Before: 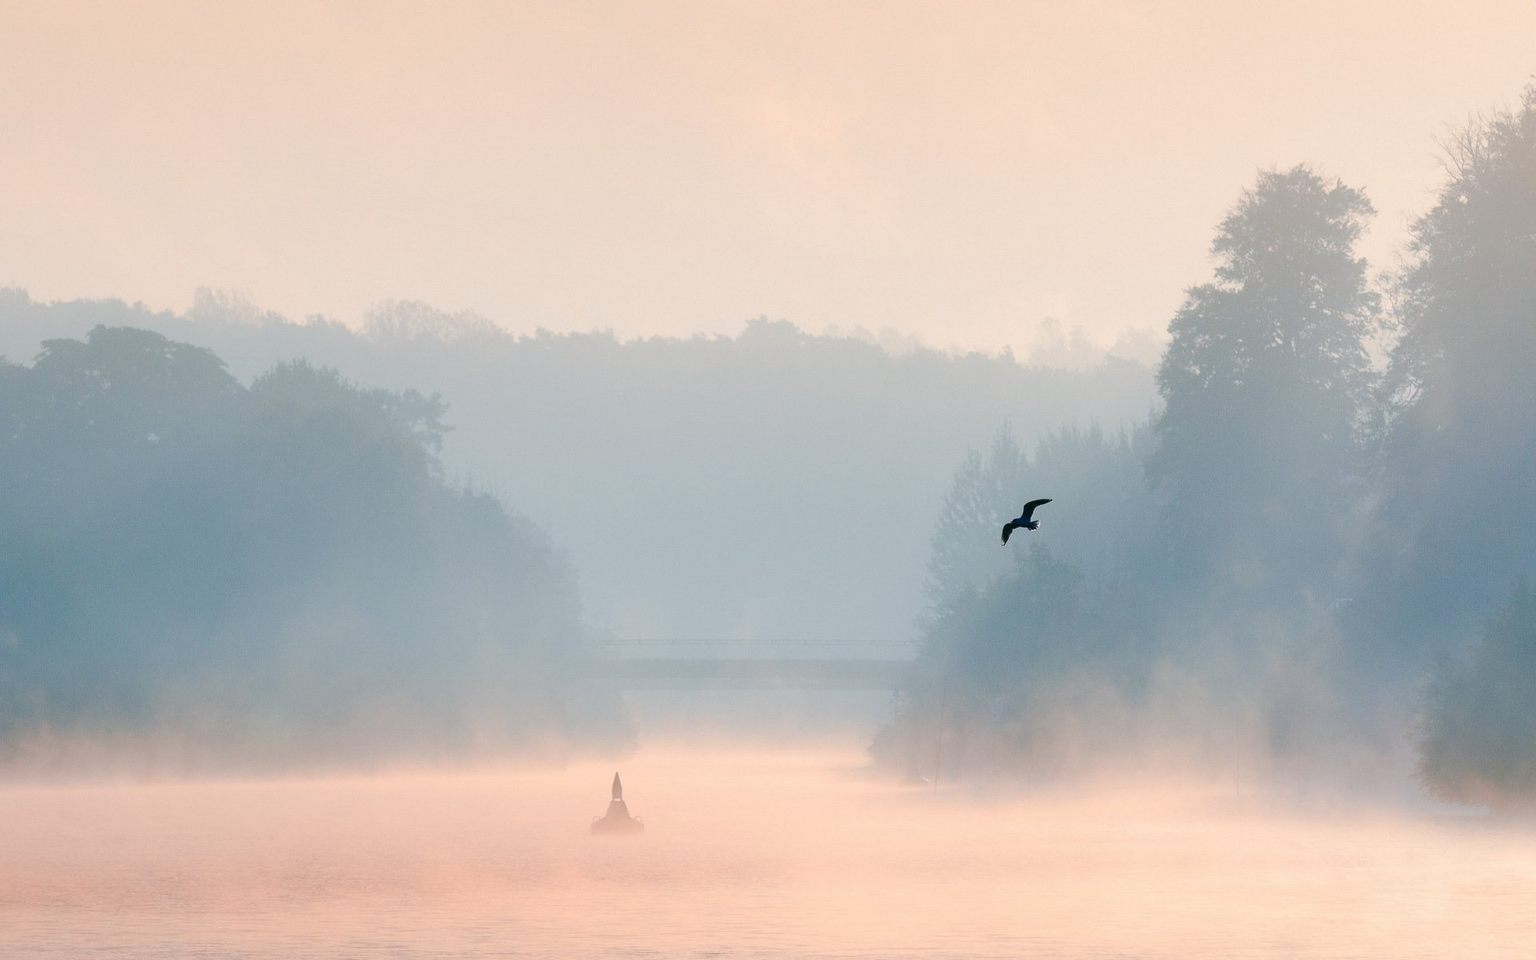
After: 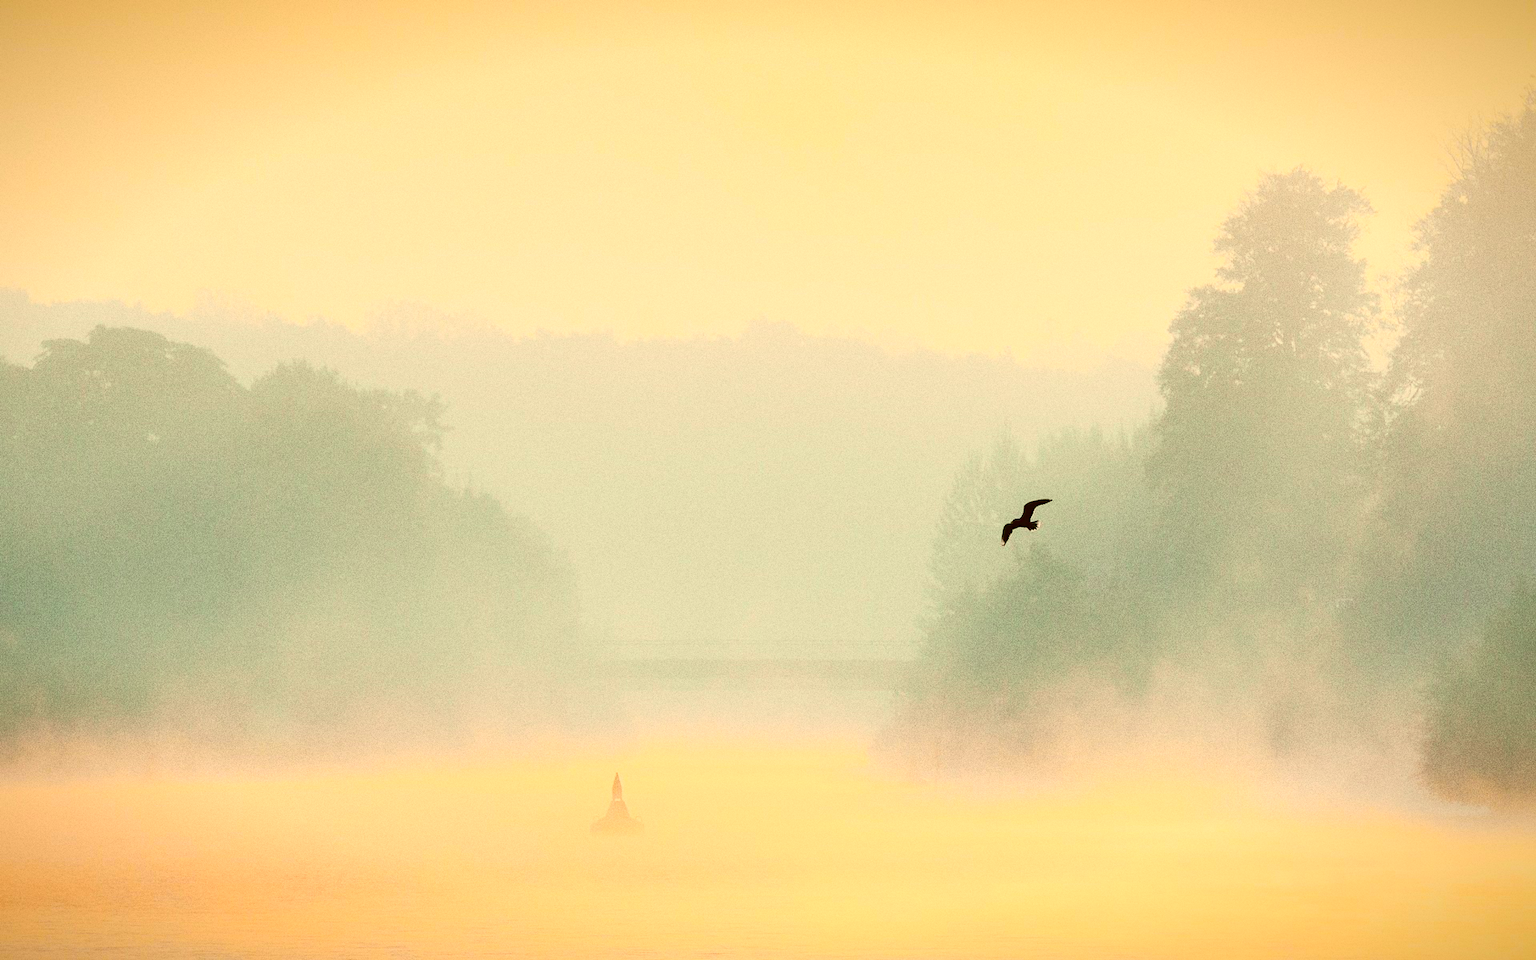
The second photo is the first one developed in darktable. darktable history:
tone curve: curves: ch0 [(0, 0.022) (0.177, 0.086) (0.392, 0.438) (0.704, 0.844) (0.858, 0.938) (1, 0.981)]; ch1 [(0, 0) (0.402, 0.36) (0.476, 0.456) (0.498, 0.497) (0.518, 0.521) (0.58, 0.598) (0.619, 0.65) (0.692, 0.737) (1, 1)]; ch2 [(0, 0) (0.415, 0.438) (0.483, 0.499) (0.503, 0.503) (0.526, 0.532) (0.563, 0.604) (0.626, 0.697) (0.699, 0.753) (0.997, 0.858)], color space Lab, independent channels
vignetting: fall-off start 98.29%, fall-off radius 100%, brightness -1, saturation 0.5, width/height ratio 1.428
grain: coarseness 0.09 ISO, strength 40%
color correction: highlights a* 1.12, highlights b* 24.26, shadows a* 15.58, shadows b* 24.26
